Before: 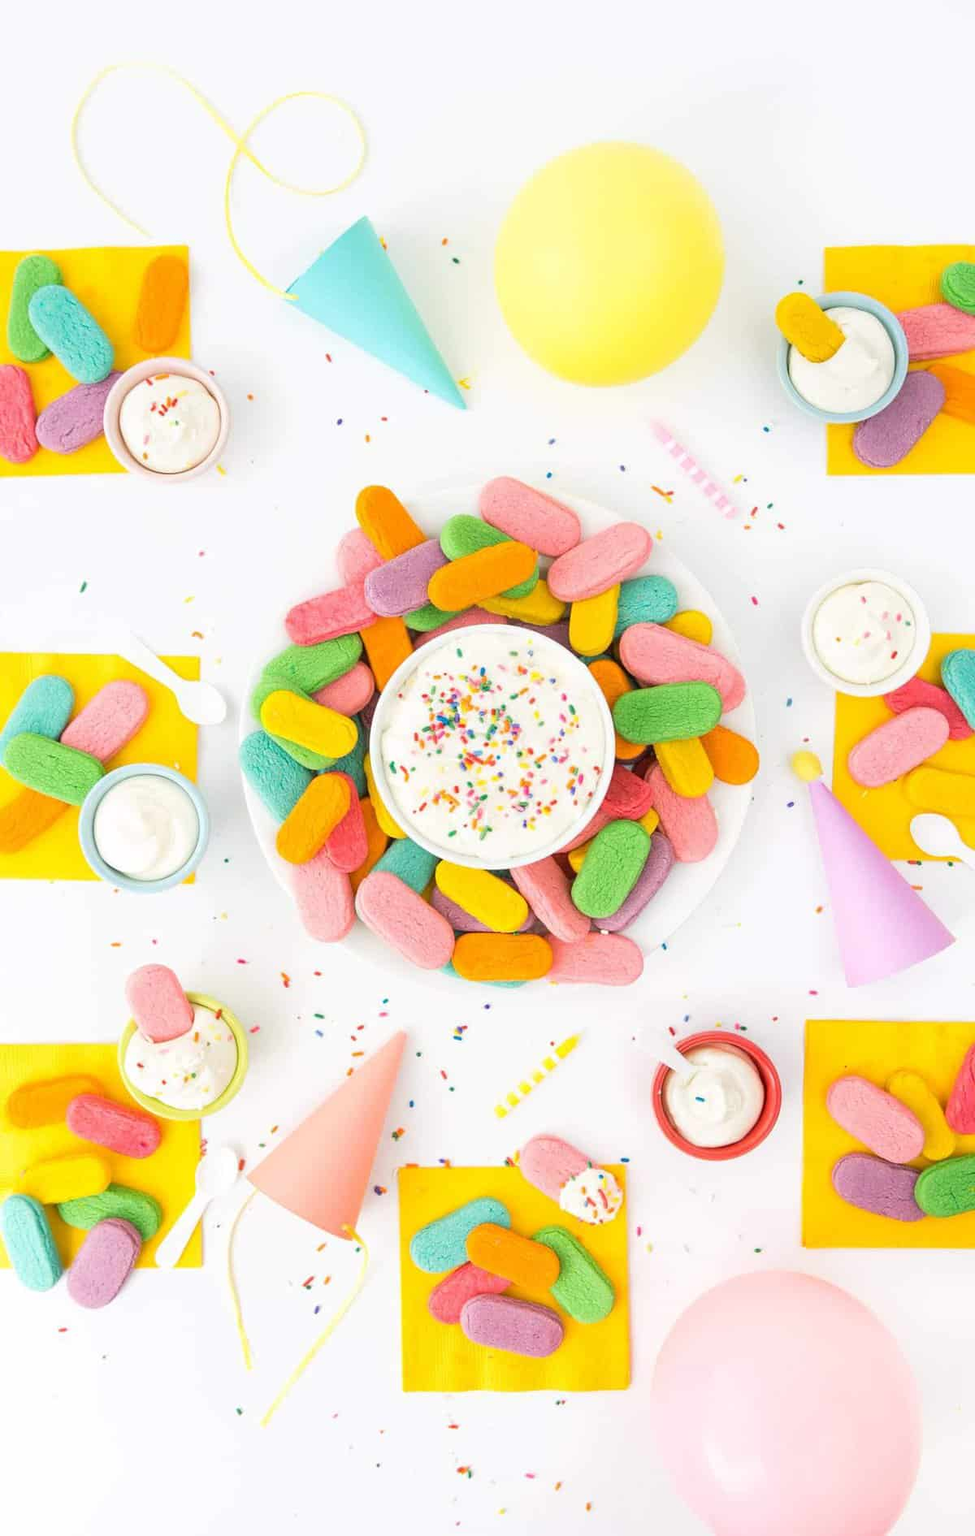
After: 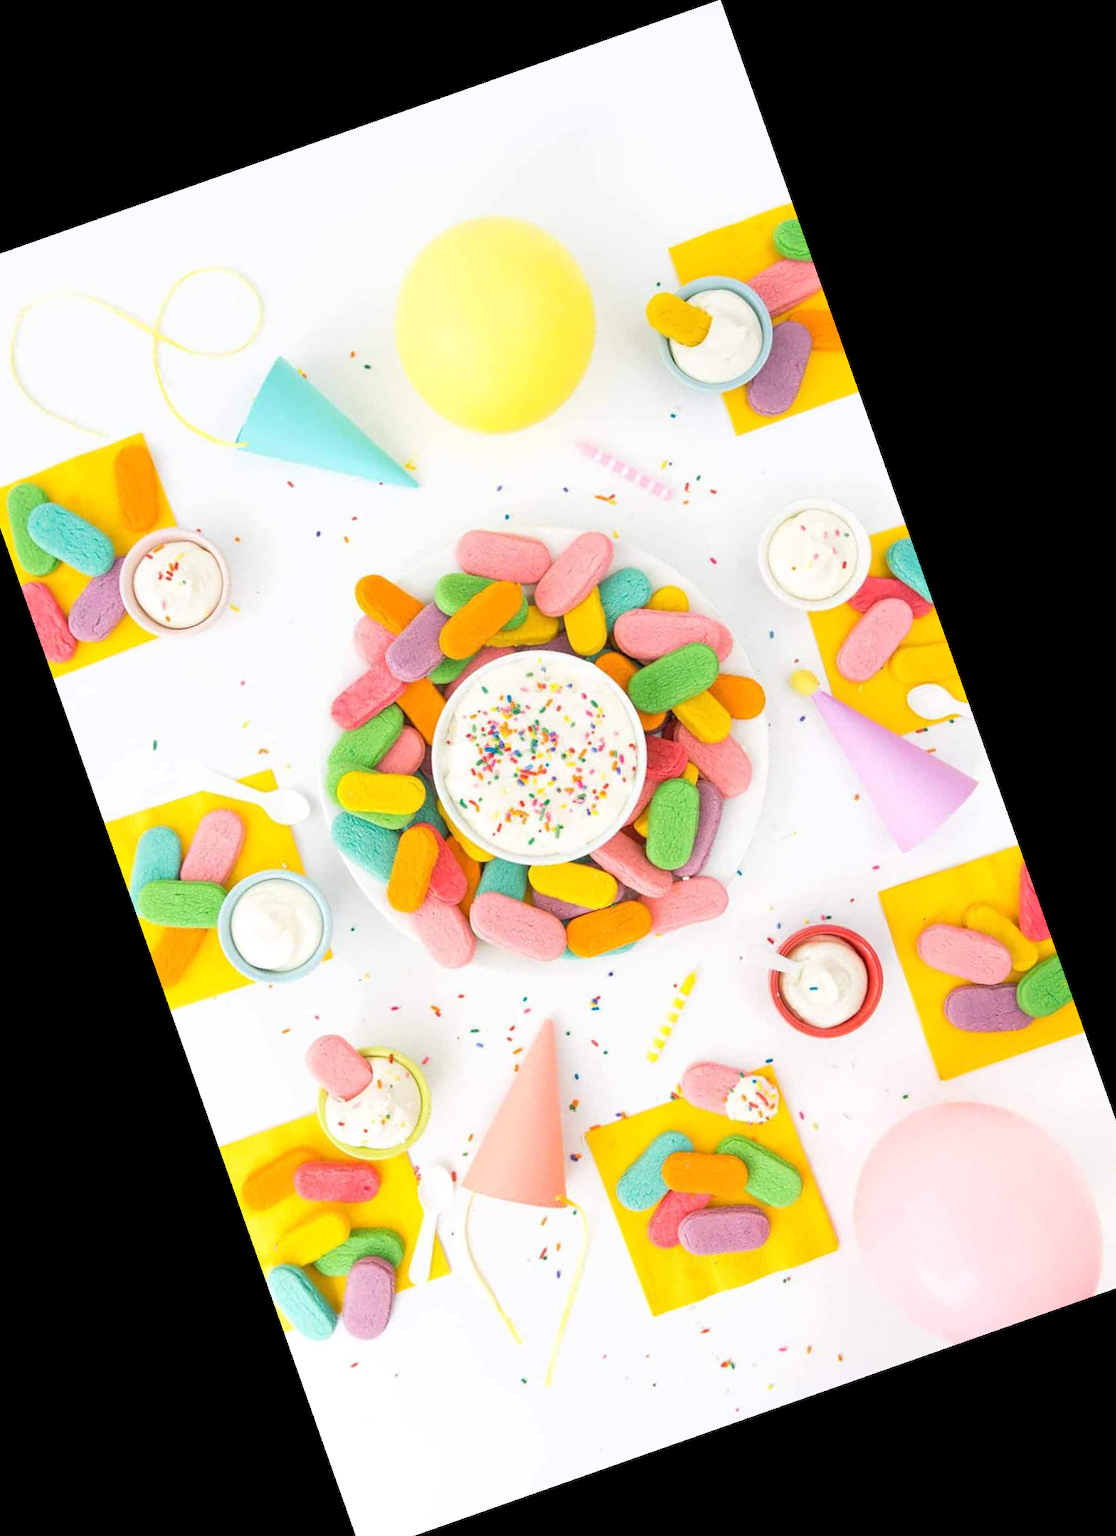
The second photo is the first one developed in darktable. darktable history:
crop and rotate: angle 19.43°, left 6.812%, right 4.125%, bottom 1.087%
tone equalizer: -8 EV 0.001 EV, -7 EV -0.004 EV, -6 EV 0.009 EV, -5 EV 0.032 EV, -4 EV 0.276 EV, -3 EV 0.644 EV, -2 EV 0.584 EV, -1 EV 0.187 EV, +0 EV 0.024 EV
